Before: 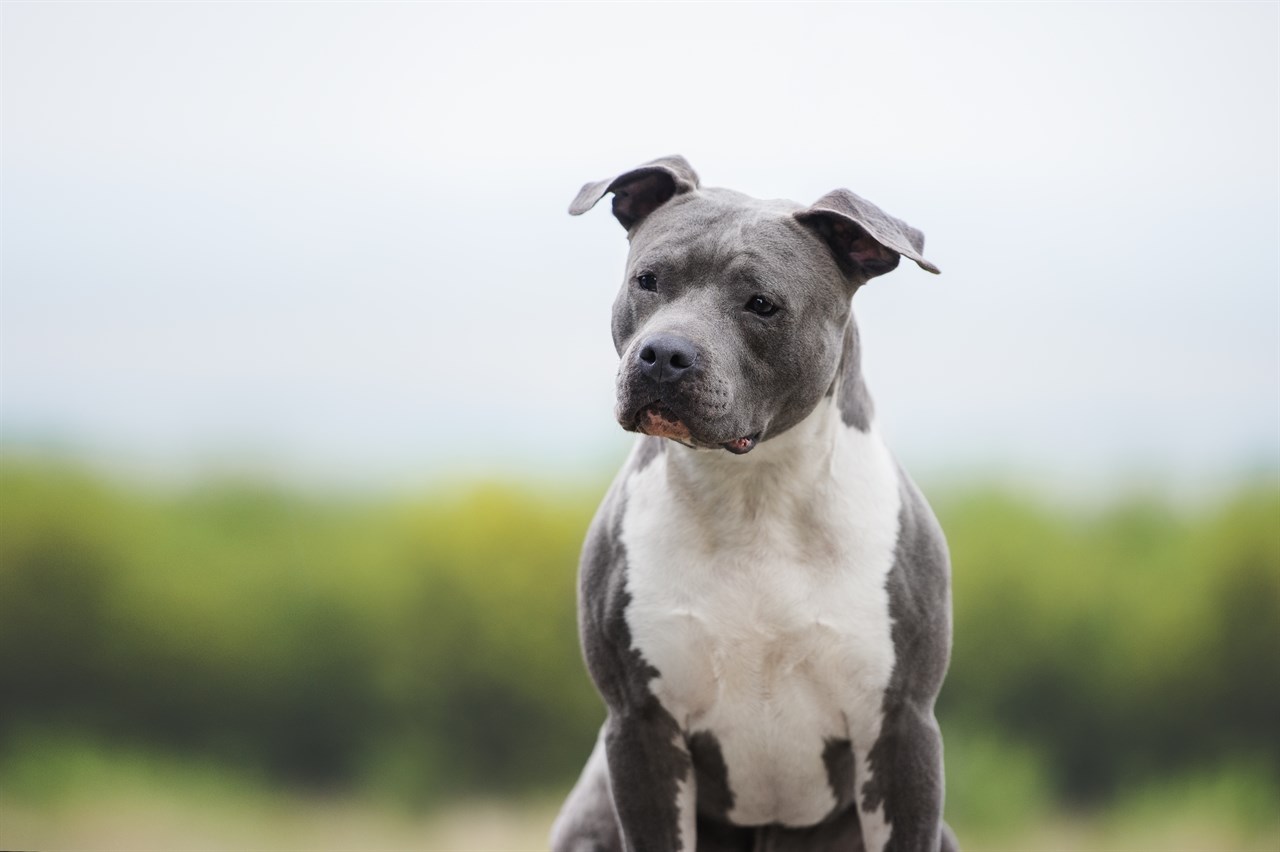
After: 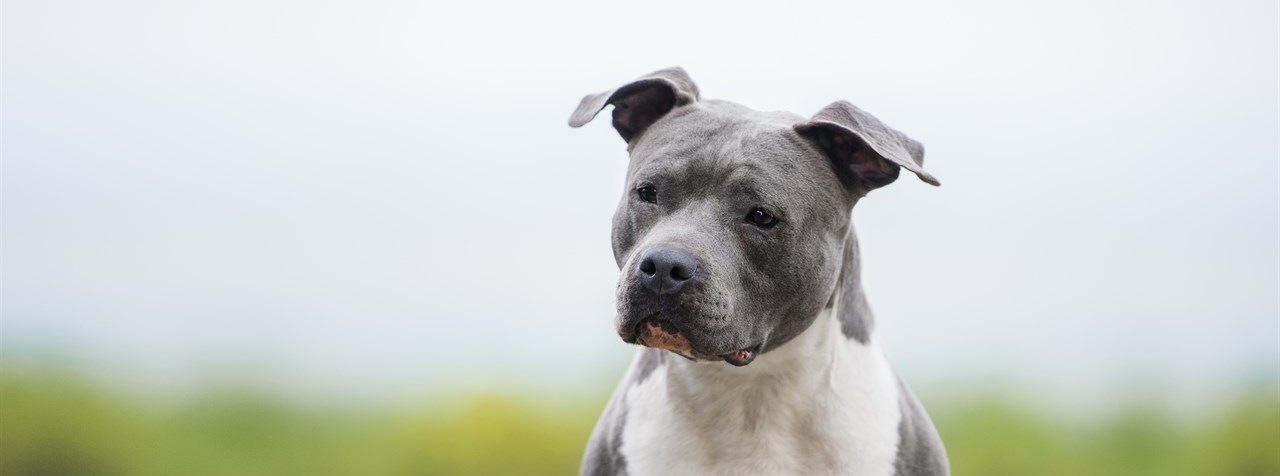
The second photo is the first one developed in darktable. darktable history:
crop and rotate: top 10.445%, bottom 33.653%
